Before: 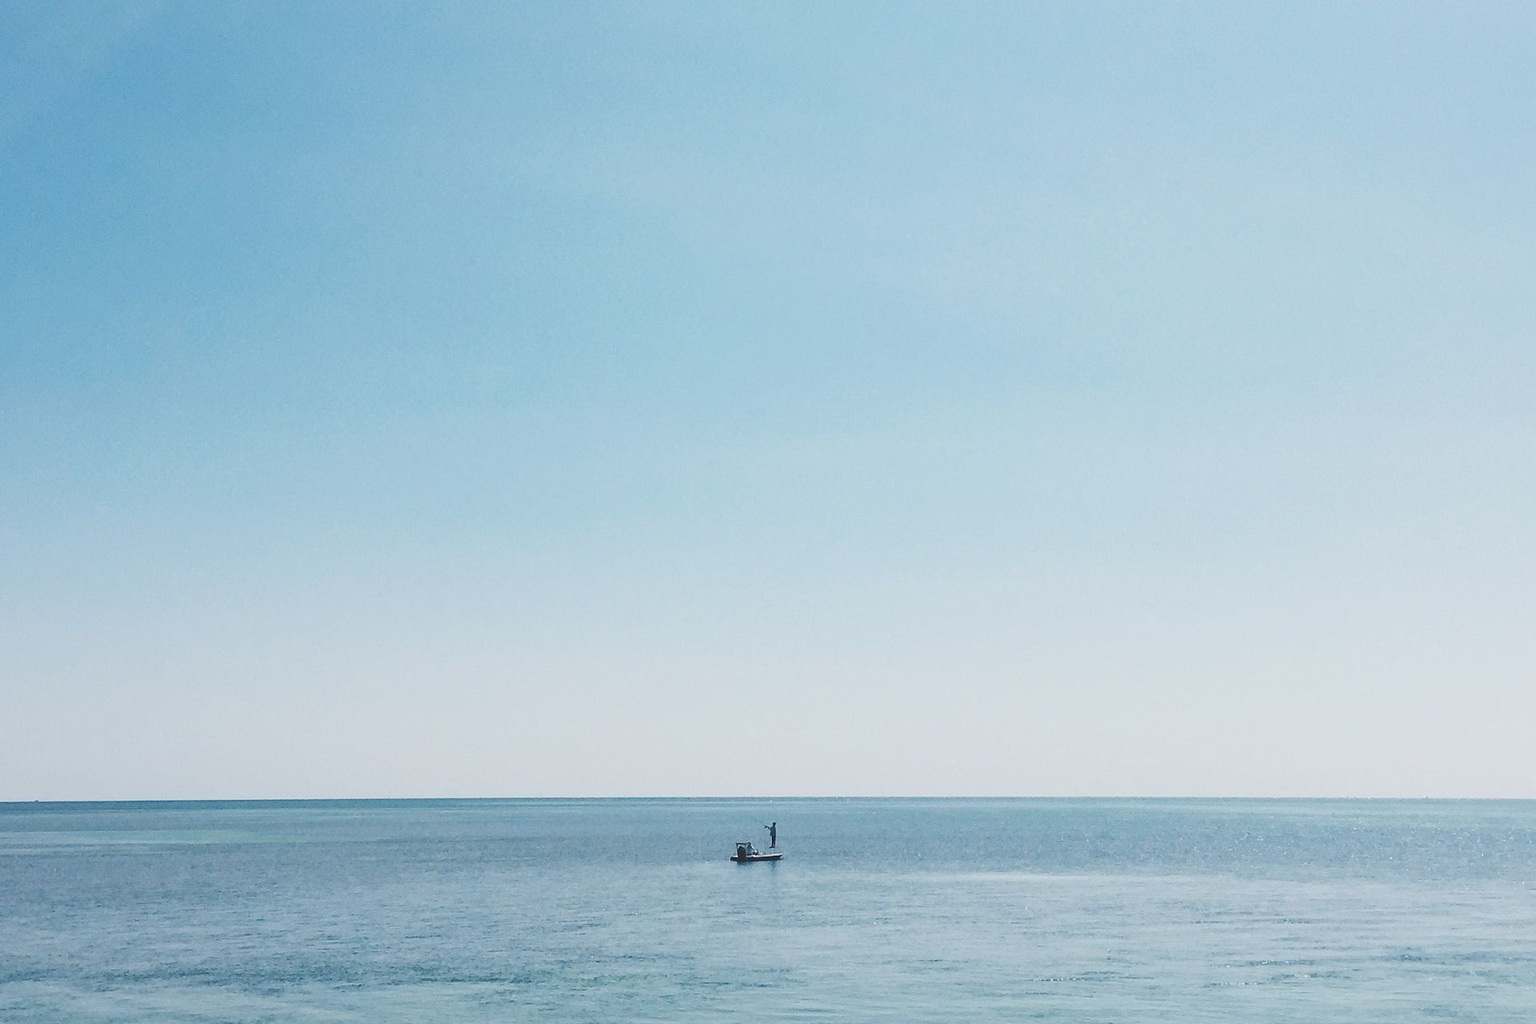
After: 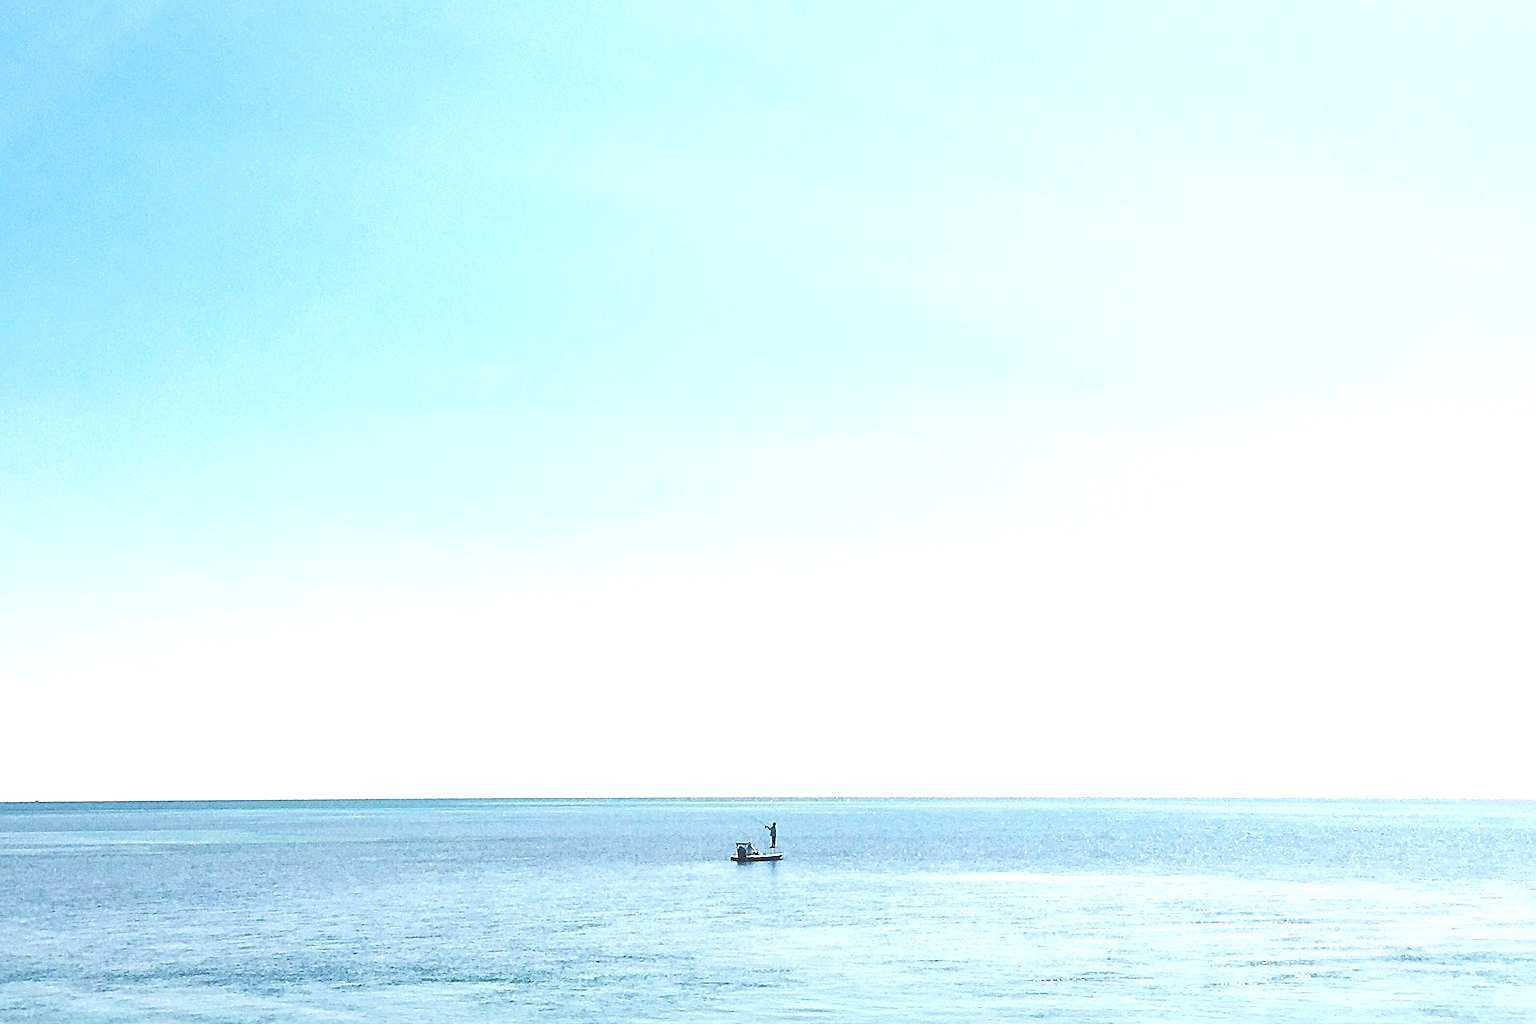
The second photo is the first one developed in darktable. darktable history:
exposure: black level correction 0, exposure 0.951 EV, compensate highlight preservation false
sharpen: on, module defaults
